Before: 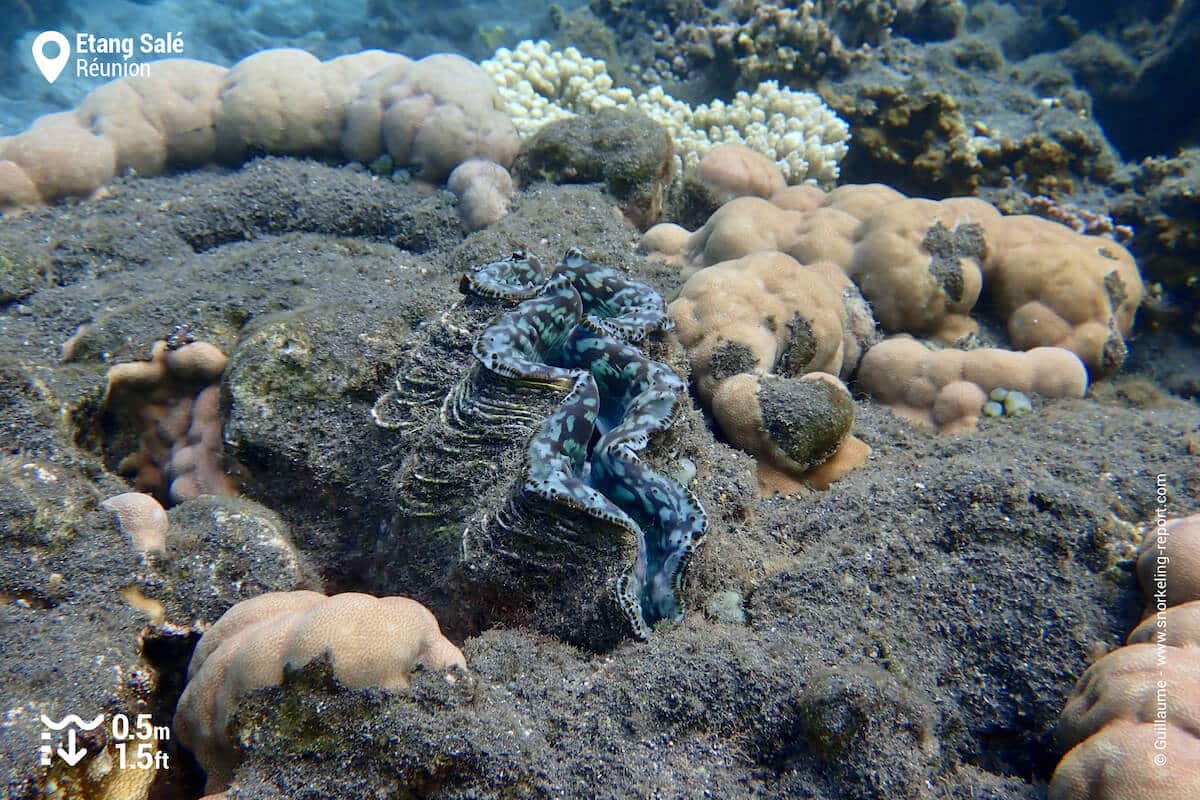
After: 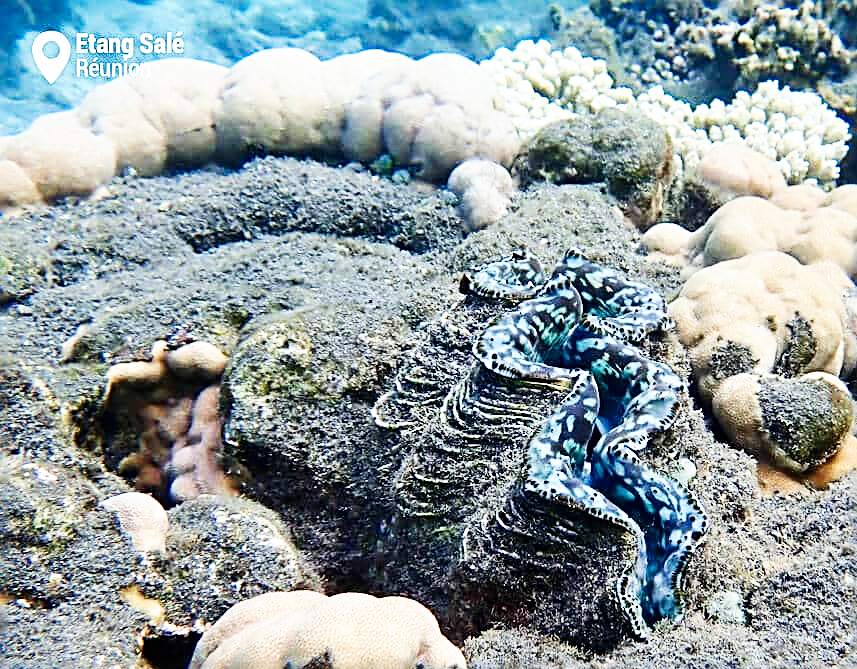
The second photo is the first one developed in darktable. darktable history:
crop: right 28.579%, bottom 16.288%
sharpen: radius 3.012, amount 0.757
base curve: curves: ch0 [(0, 0) (0.007, 0.004) (0.027, 0.03) (0.046, 0.07) (0.207, 0.54) (0.442, 0.872) (0.673, 0.972) (1, 1)], preserve colors none
